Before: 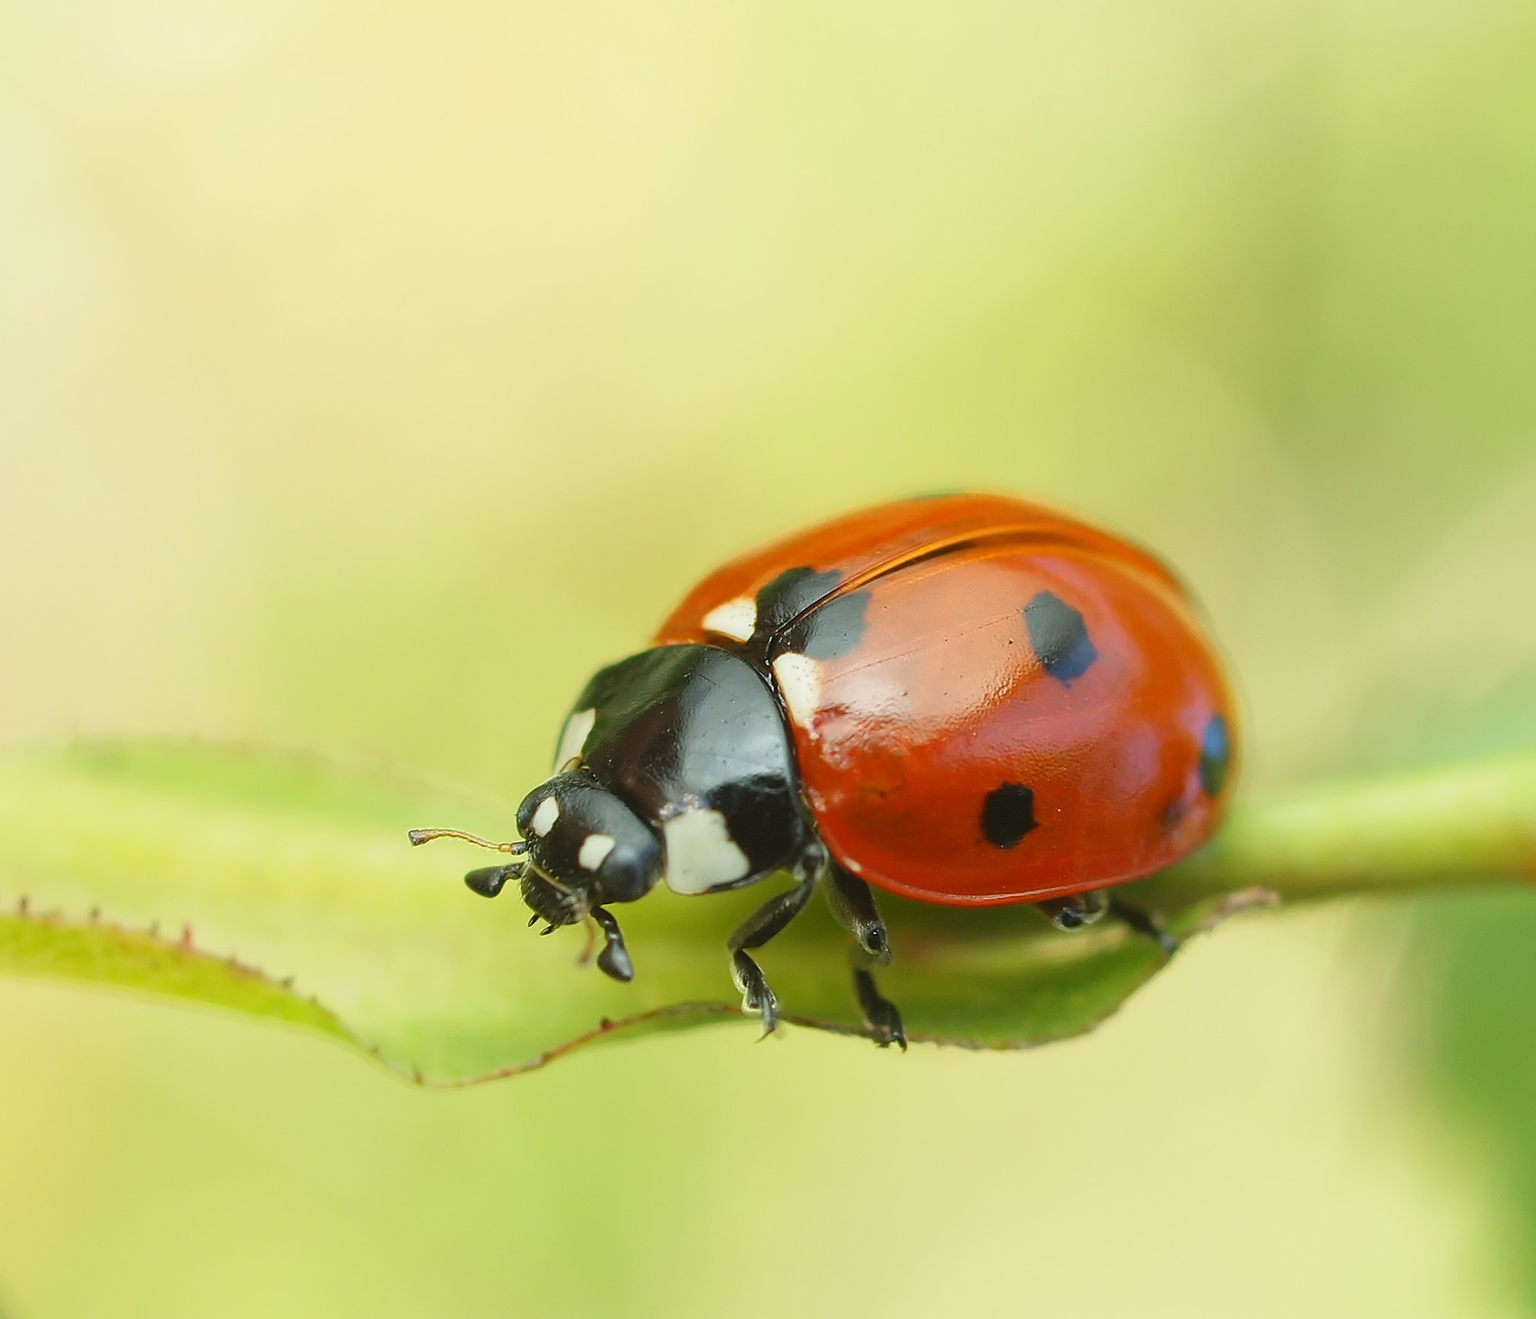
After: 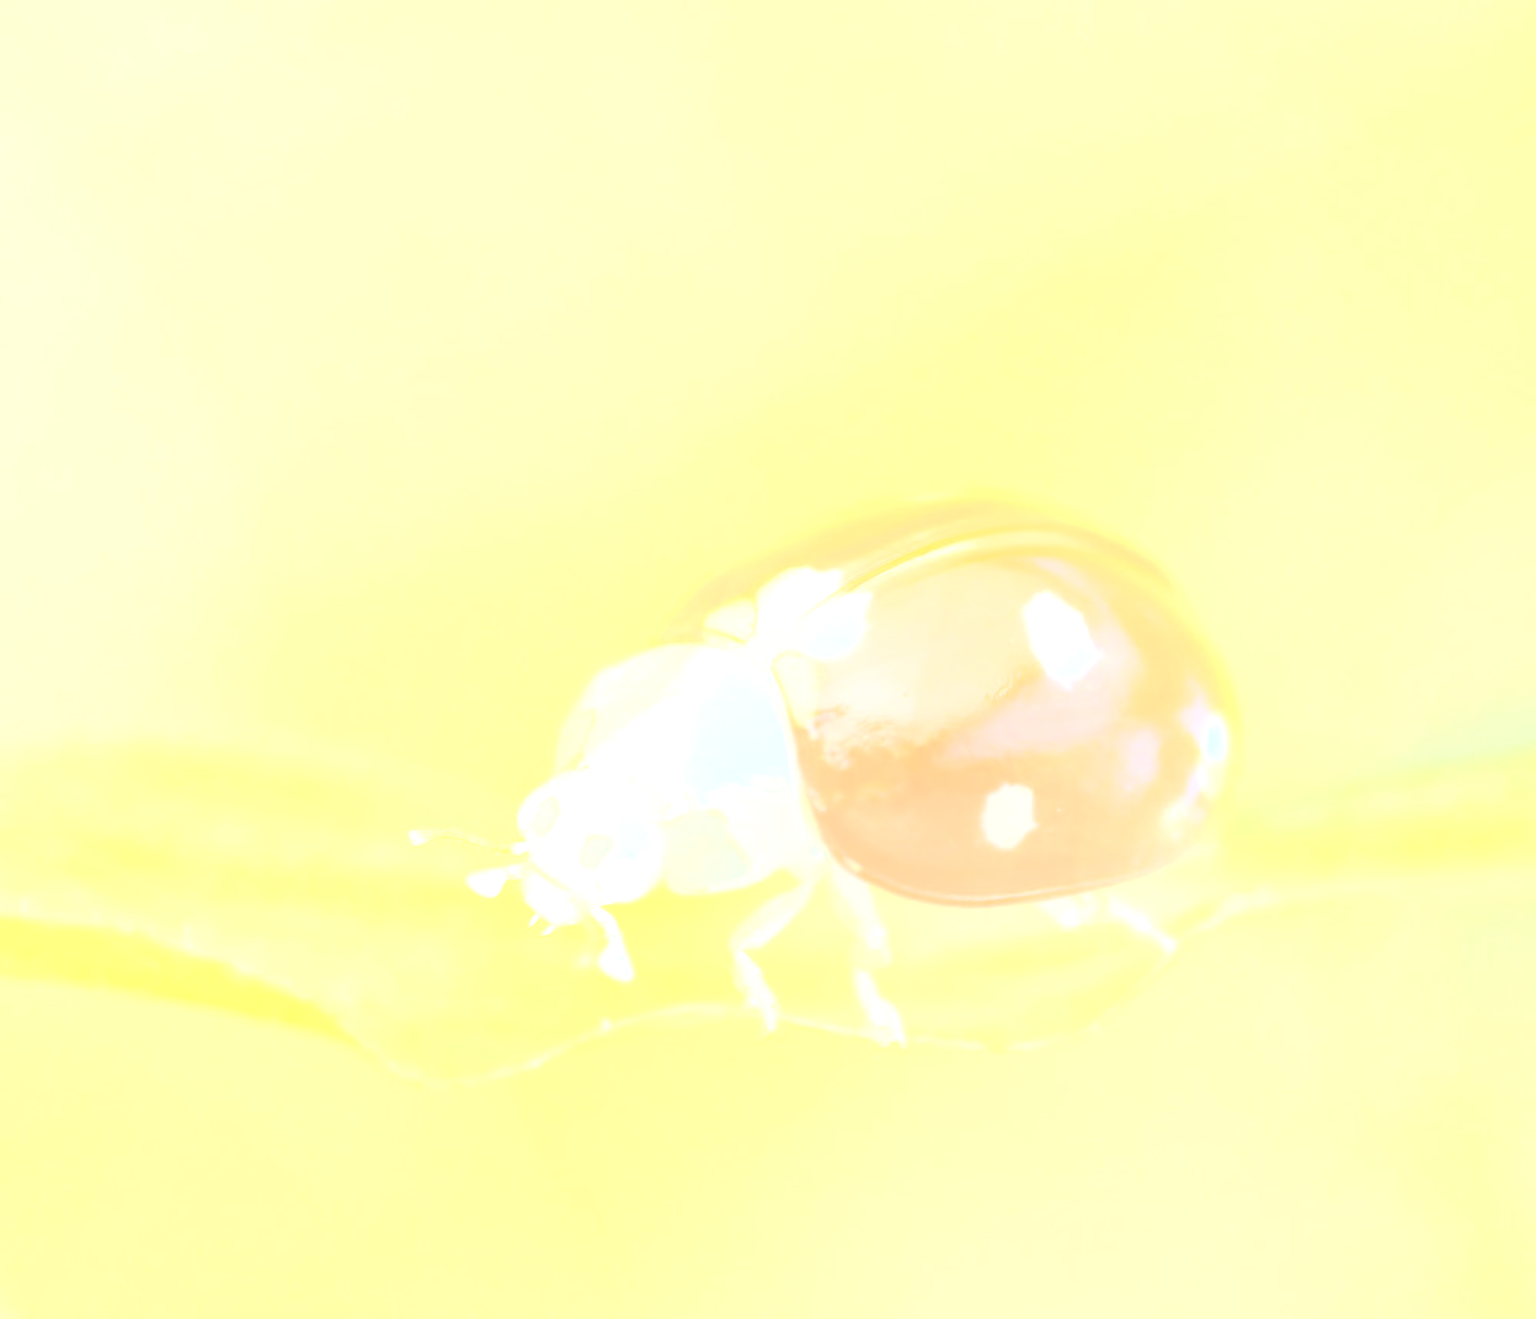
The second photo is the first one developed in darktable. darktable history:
grain: coarseness 0.09 ISO
bloom: size 70%, threshold 25%, strength 70%
